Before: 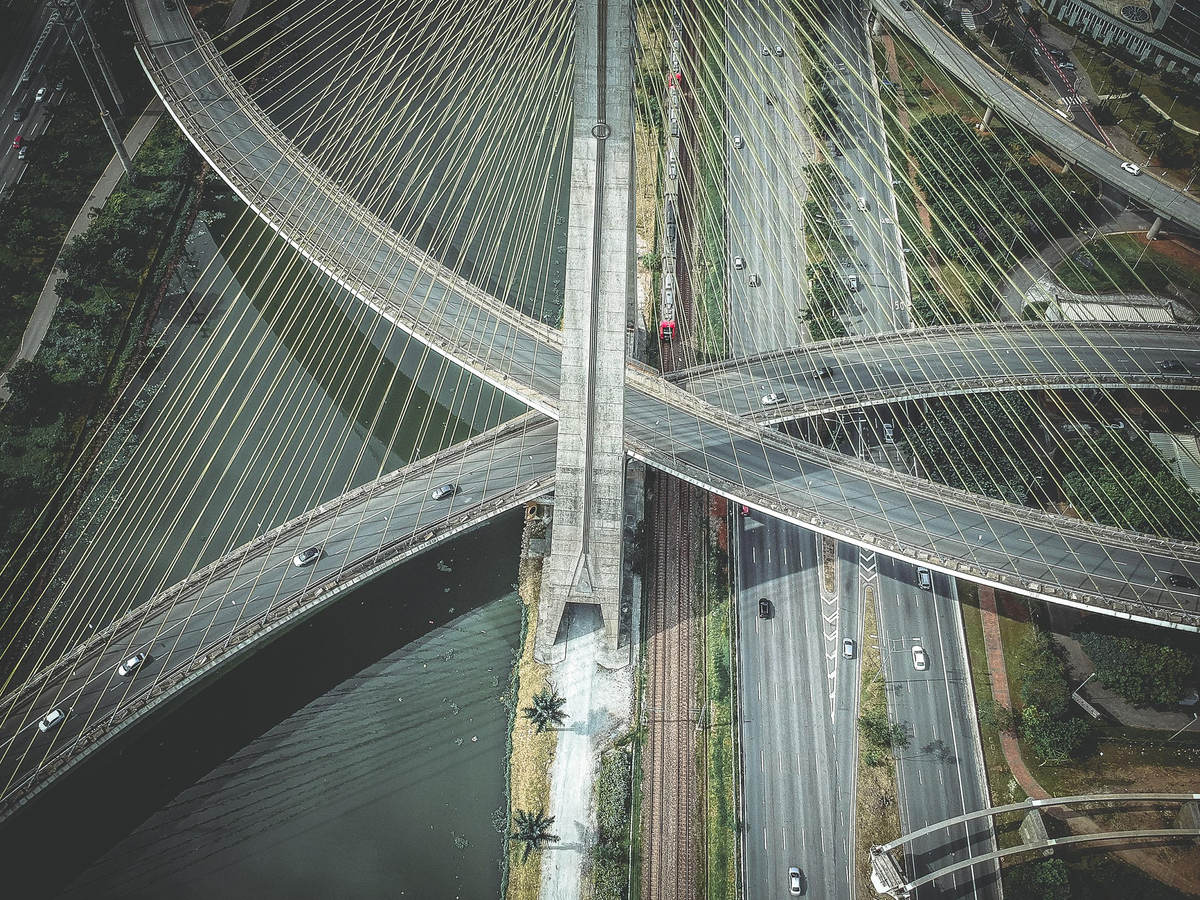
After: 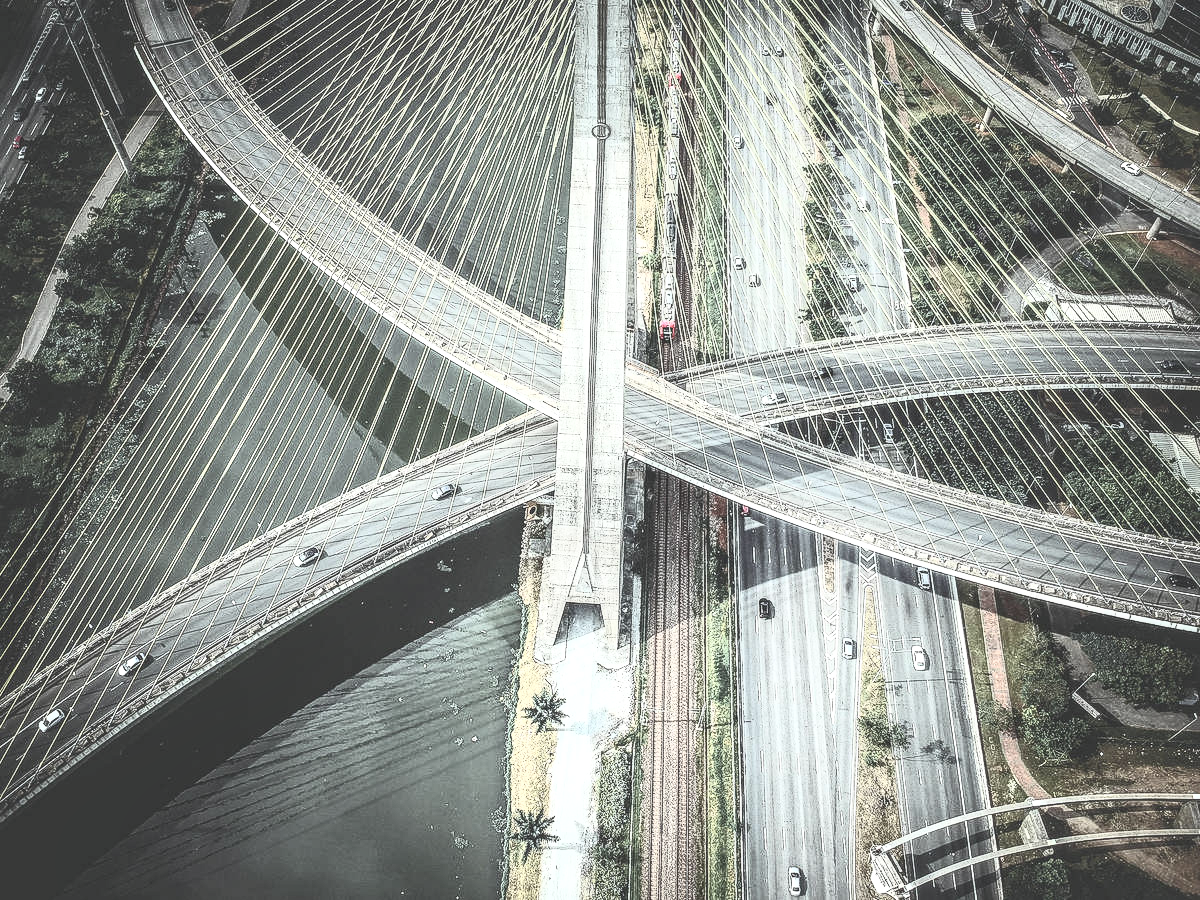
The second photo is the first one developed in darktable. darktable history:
contrast brightness saturation: contrast 0.573, brightness 0.572, saturation -0.335
local contrast: on, module defaults
